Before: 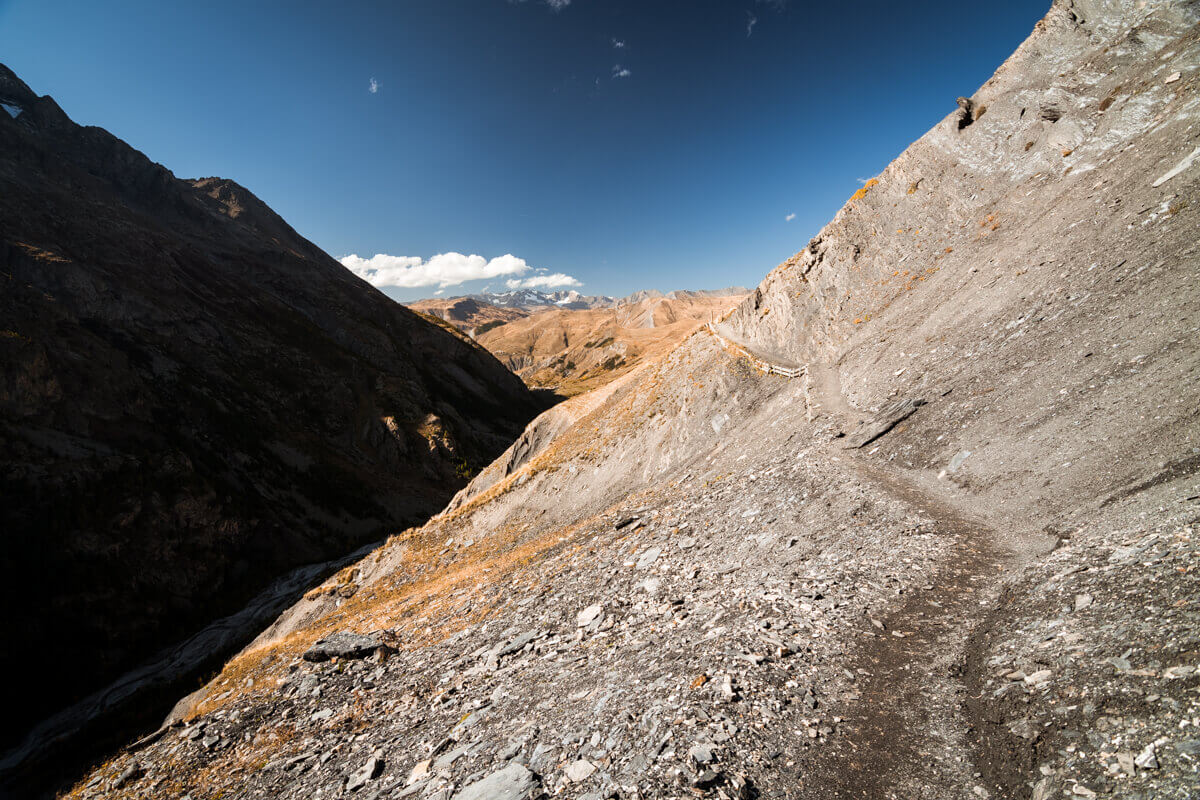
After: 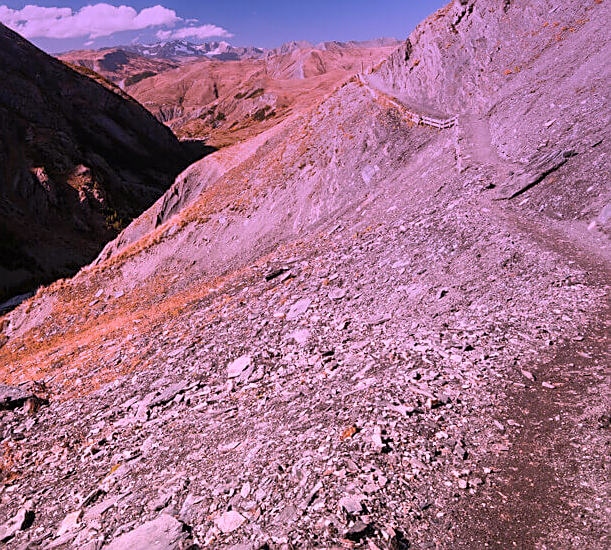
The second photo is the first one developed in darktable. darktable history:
contrast brightness saturation: contrast 0.1, saturation -0.3
sharpen: on, module defaults
color correction: highlights a* 19.5, highlights b* -11.53, saturation 1.69
crop and rotate: left 29.237%, top 31.152%, right 19.807%
graduated density: hue 238.83°, saturation 50%
shadows and highlights: on, module defaults
